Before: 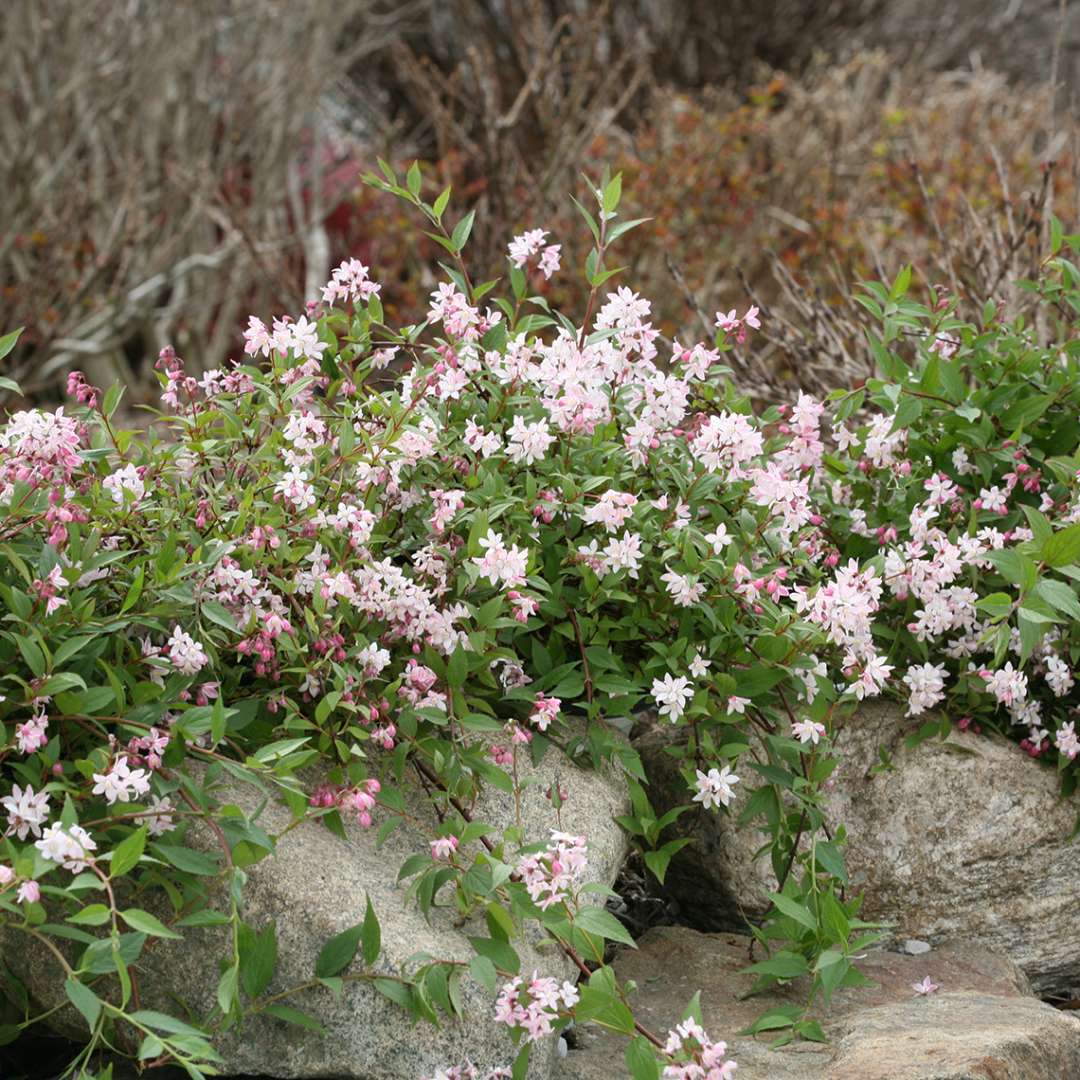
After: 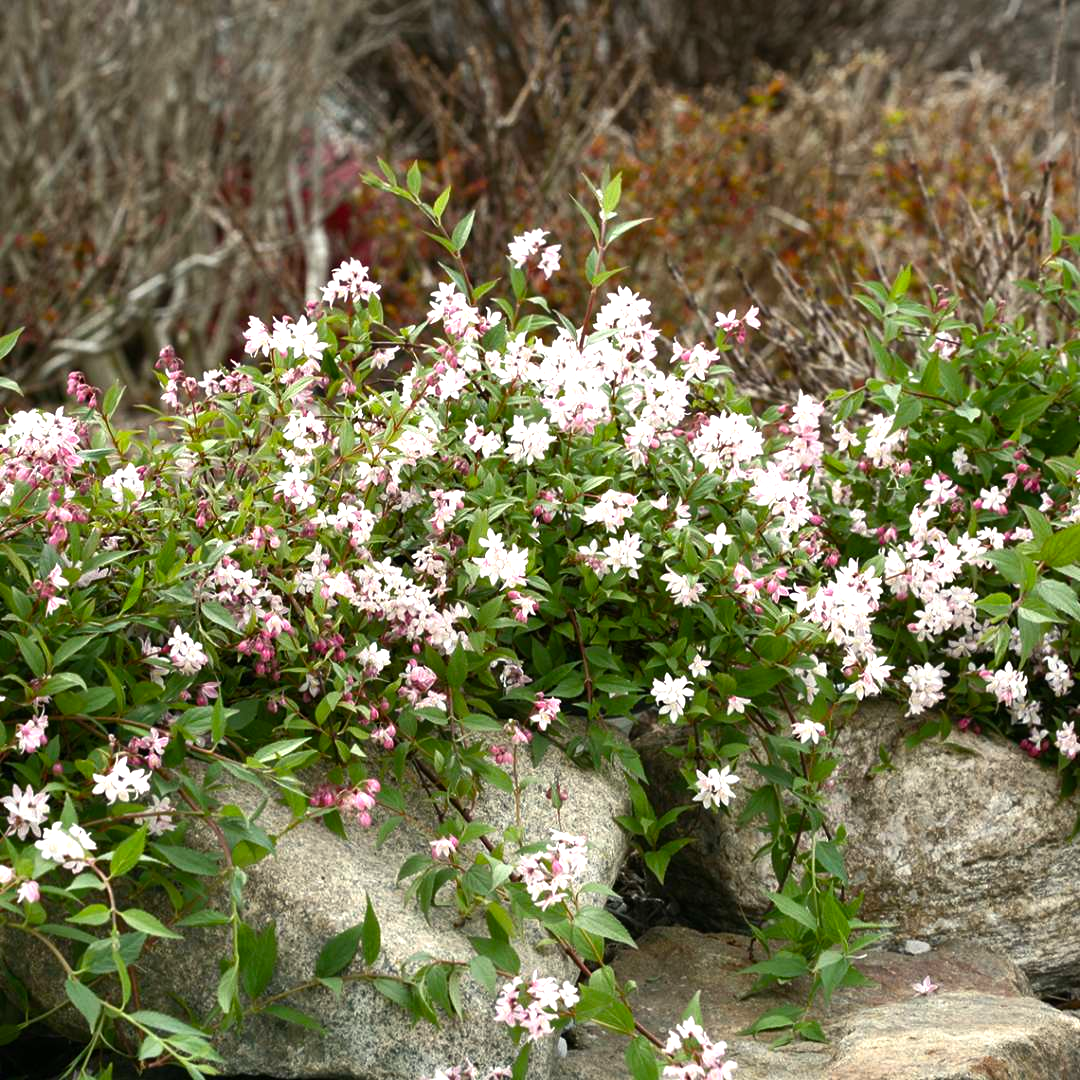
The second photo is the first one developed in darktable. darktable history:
color balance rgb: highlights gain › luminance 7.56%, highlights gain › chroma 1.998%, highlights gain › hue 89.34°, perceptual saturation grading › global saturation 20%, perceptual saturation grading › highlights -24.859%, perceptual saturation grading › shadows 26.078%, perceptual brilliance grading › global brilliance 15.822%, perceptual brilliance grading › shadows -34.259%
